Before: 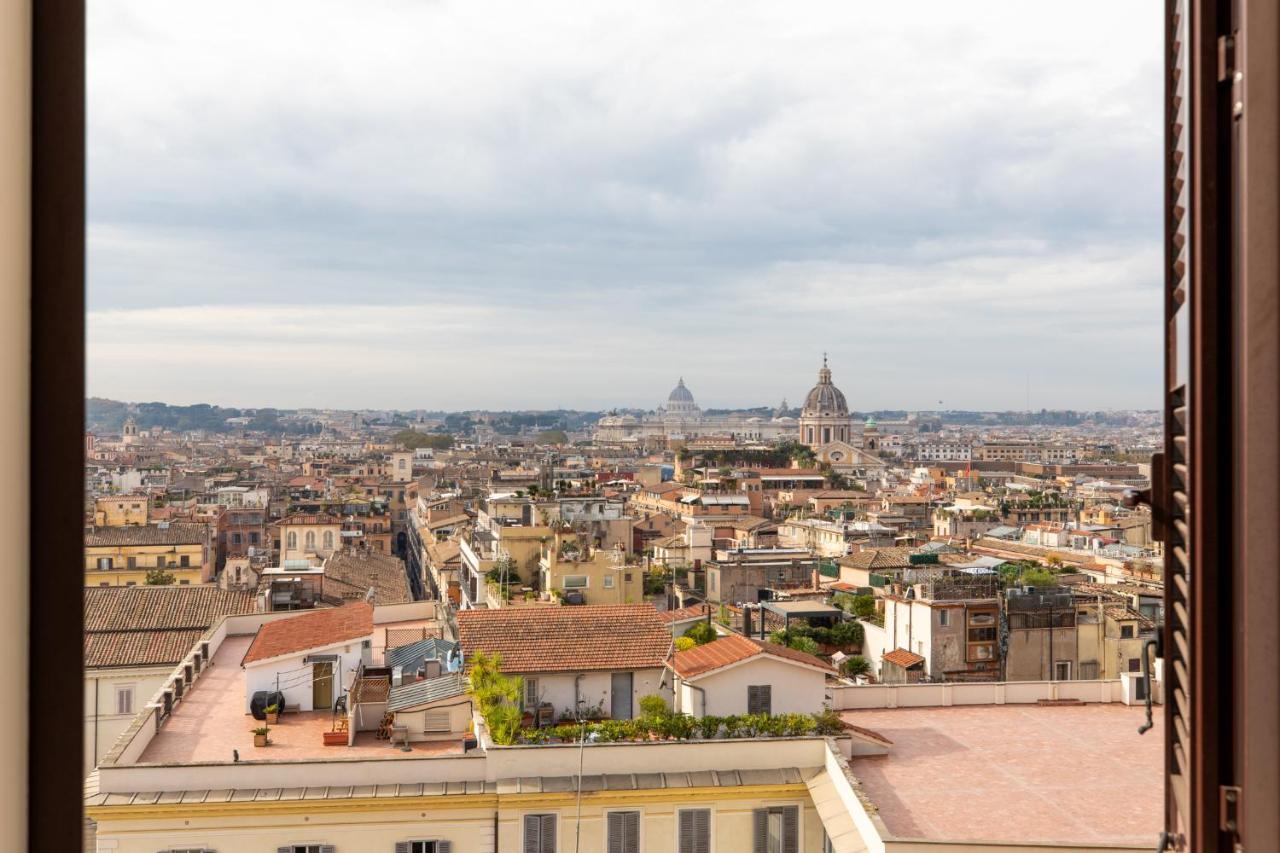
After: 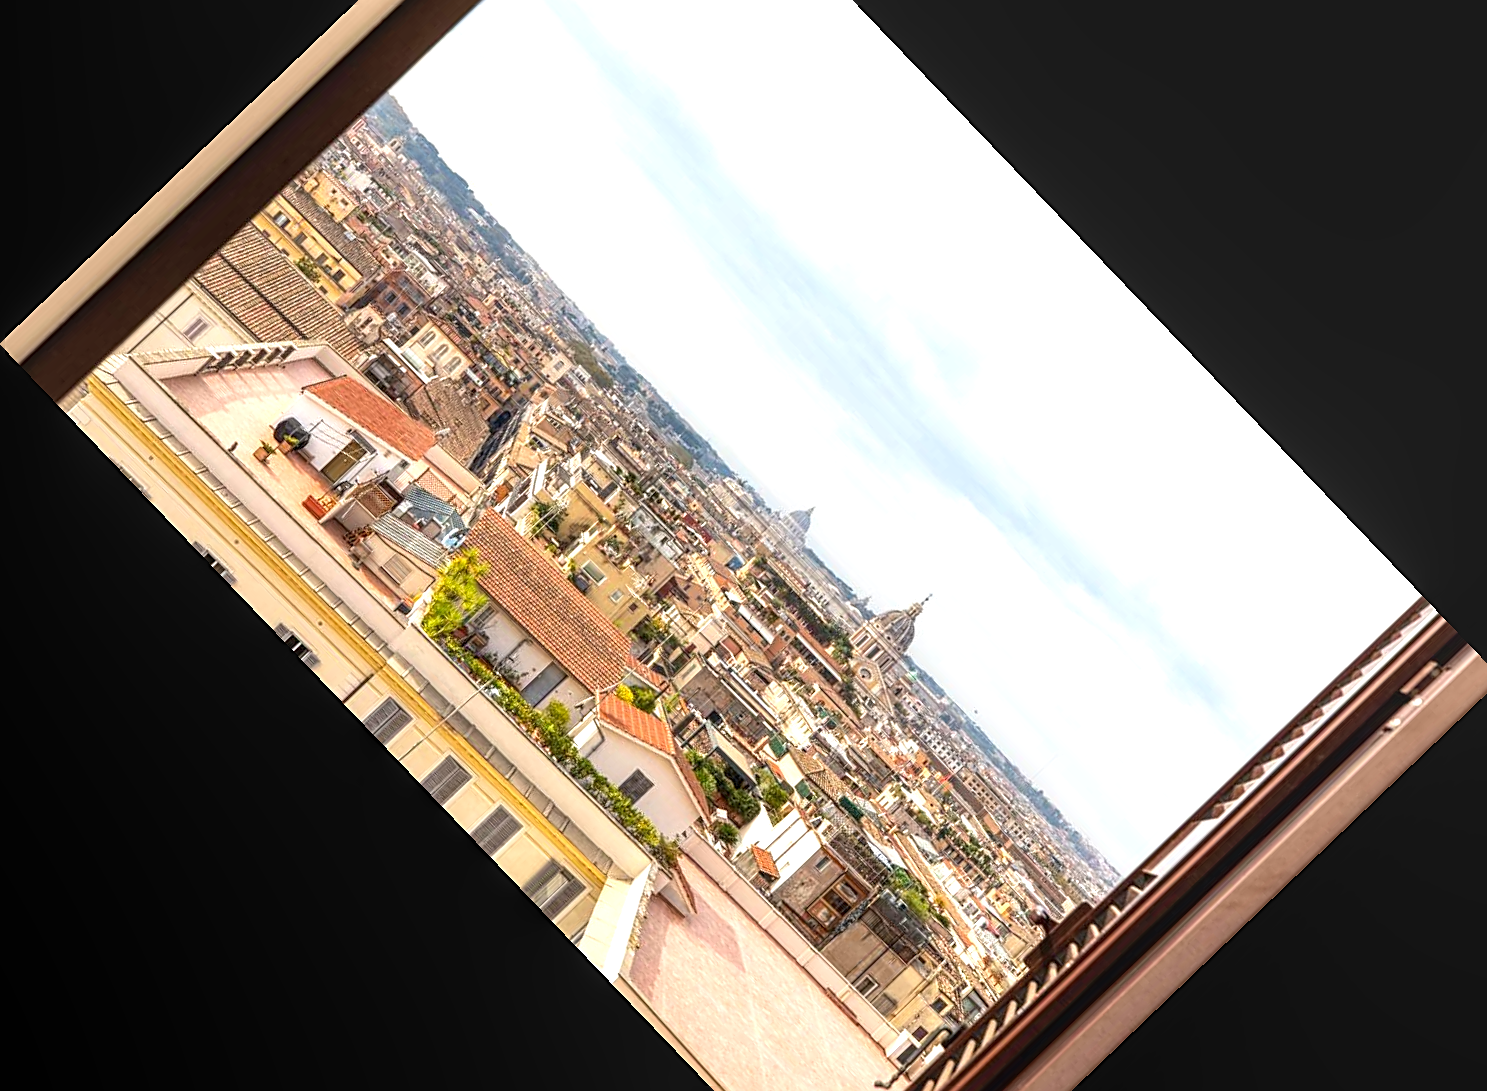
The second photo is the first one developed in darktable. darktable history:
crop and rotate: angle -46.26°, top 16.234%, right 0.912%, bottom 11.704%
local contrast: on, module defaults
sharpen: on, module defaults
contrast equalizer: y [[0.5, 0.488, 0.462, 0.461, 0.491, 0.5], [0.5 ×6], [0.5 ×6], [0 ×6], [0 ×6]]
exposure: black level correction 0.001, exposure 0.955 EV, compensate exposure bias true, compensate highlight preservation false
